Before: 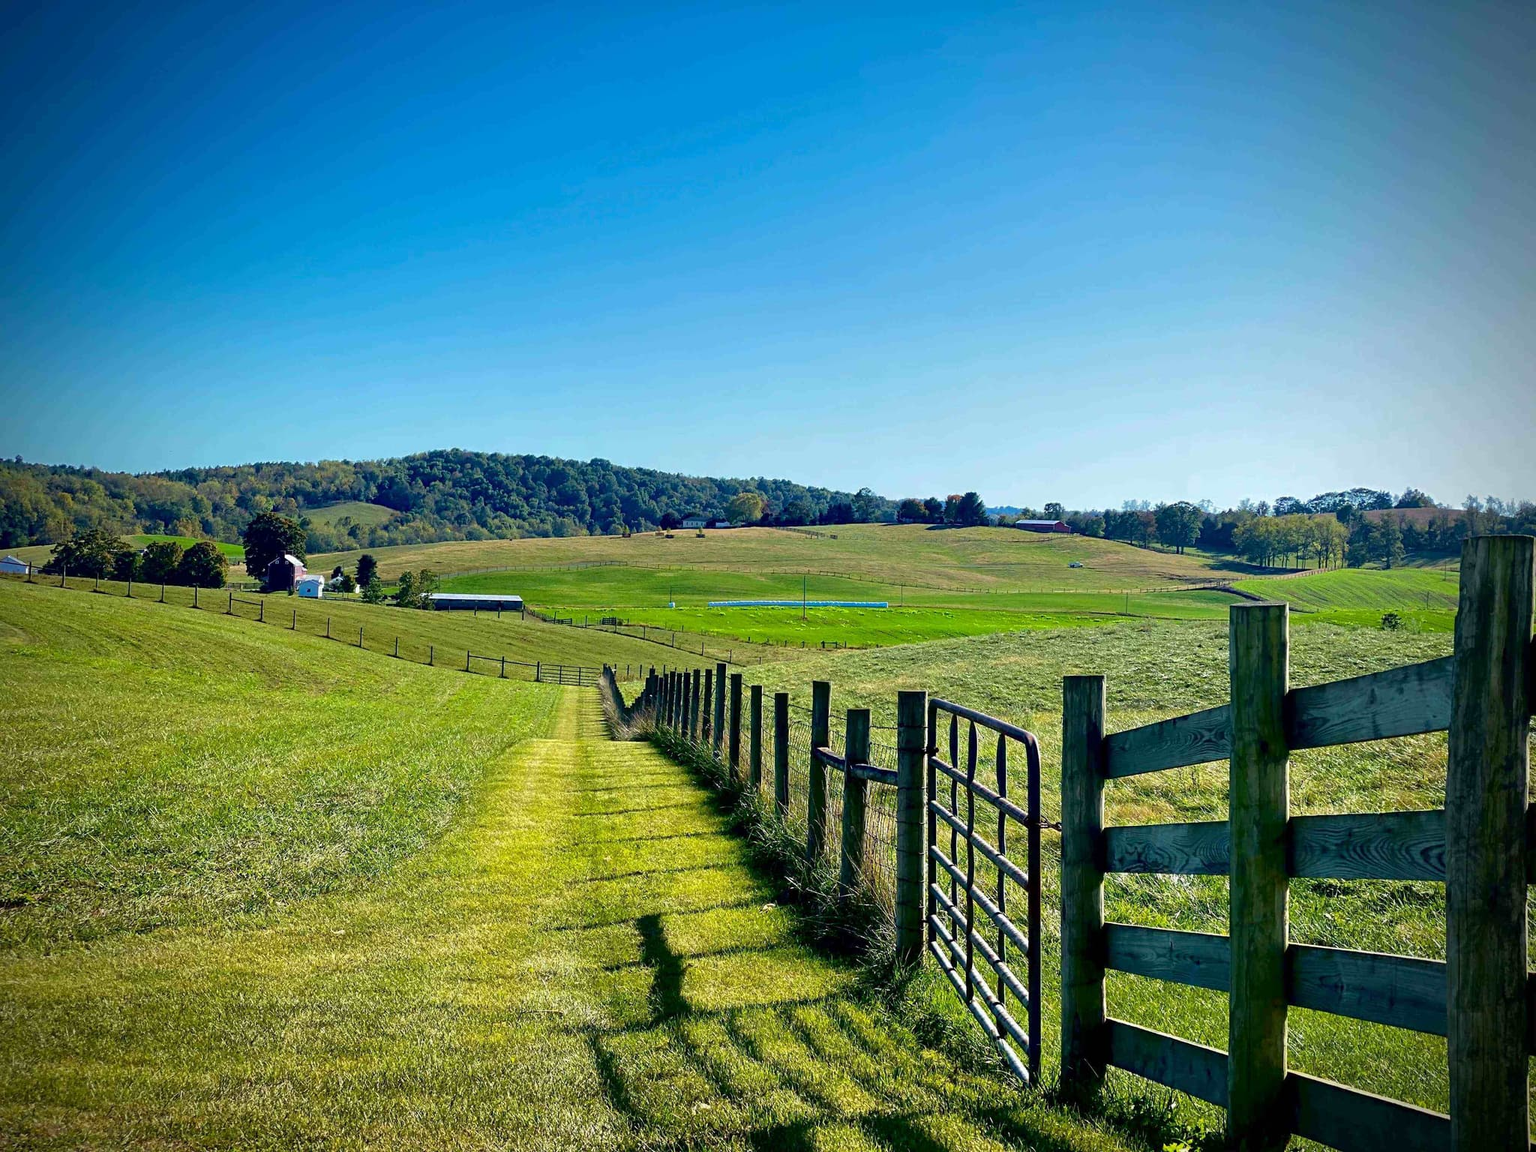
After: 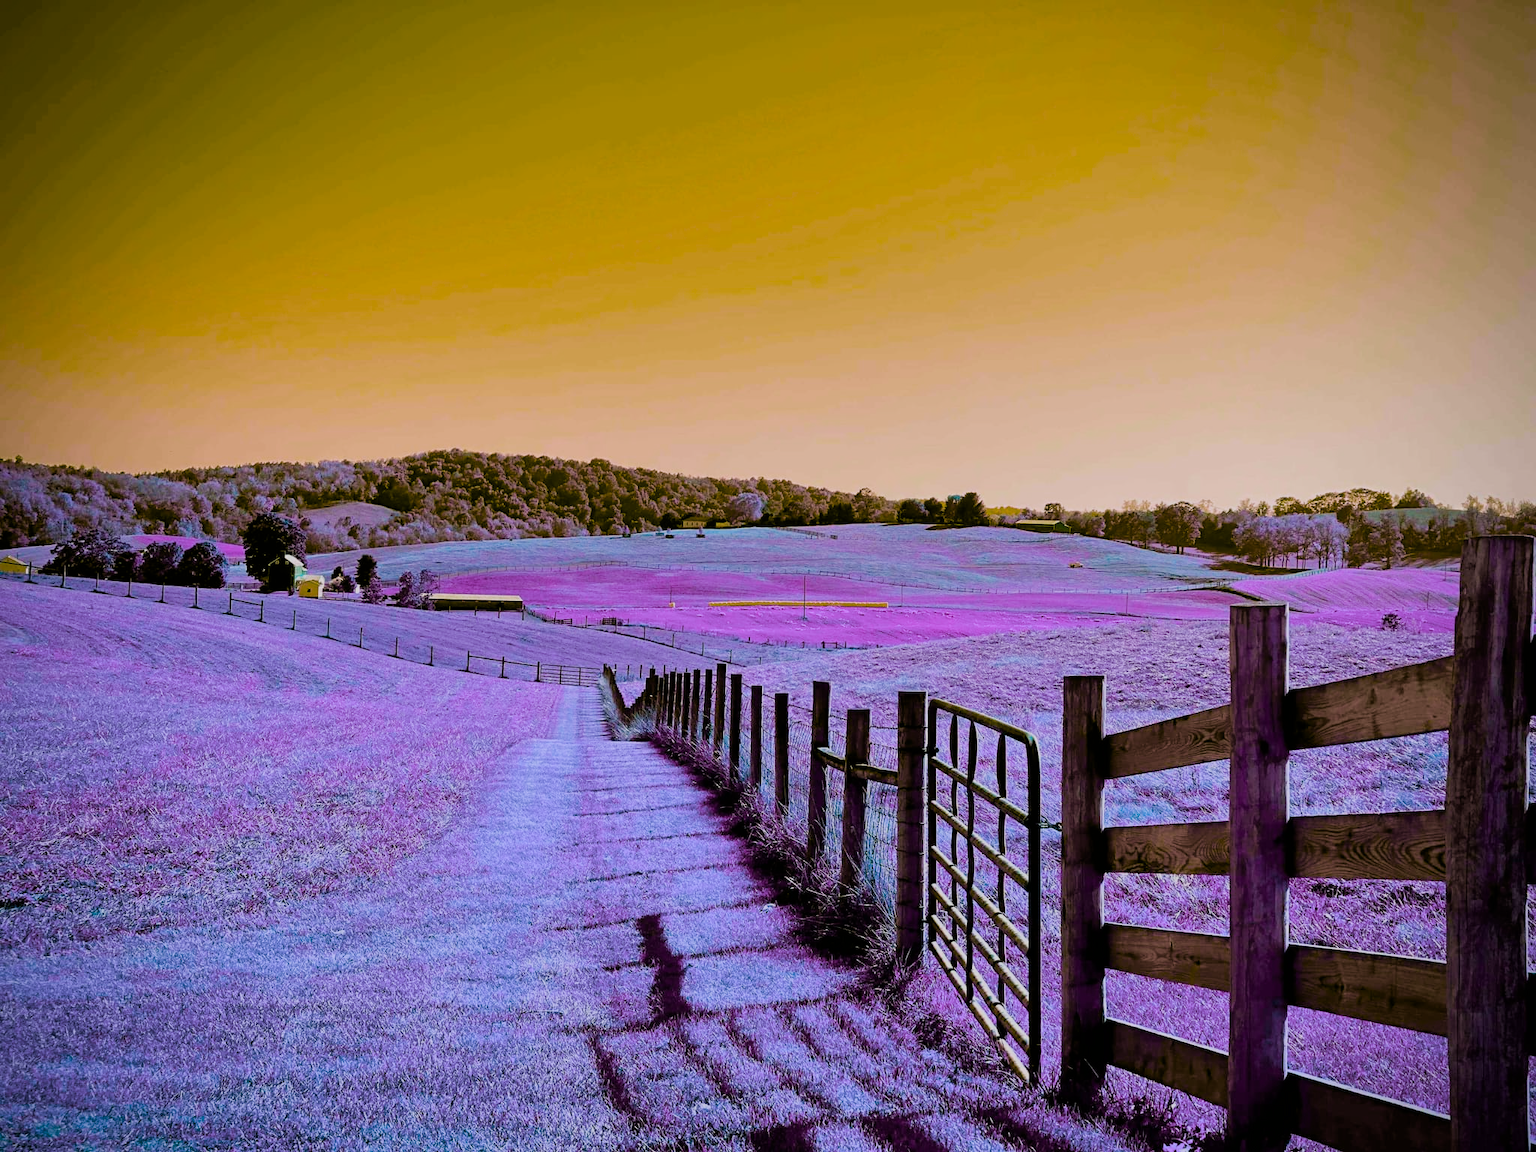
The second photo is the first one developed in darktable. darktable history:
color balance rgb: hue shift 180°, global vibrance 50%, contrast 0.32%
filmic rgb: black relative exposure -16 EV, white relative exposure 6.12 EV, hardness 5.22
